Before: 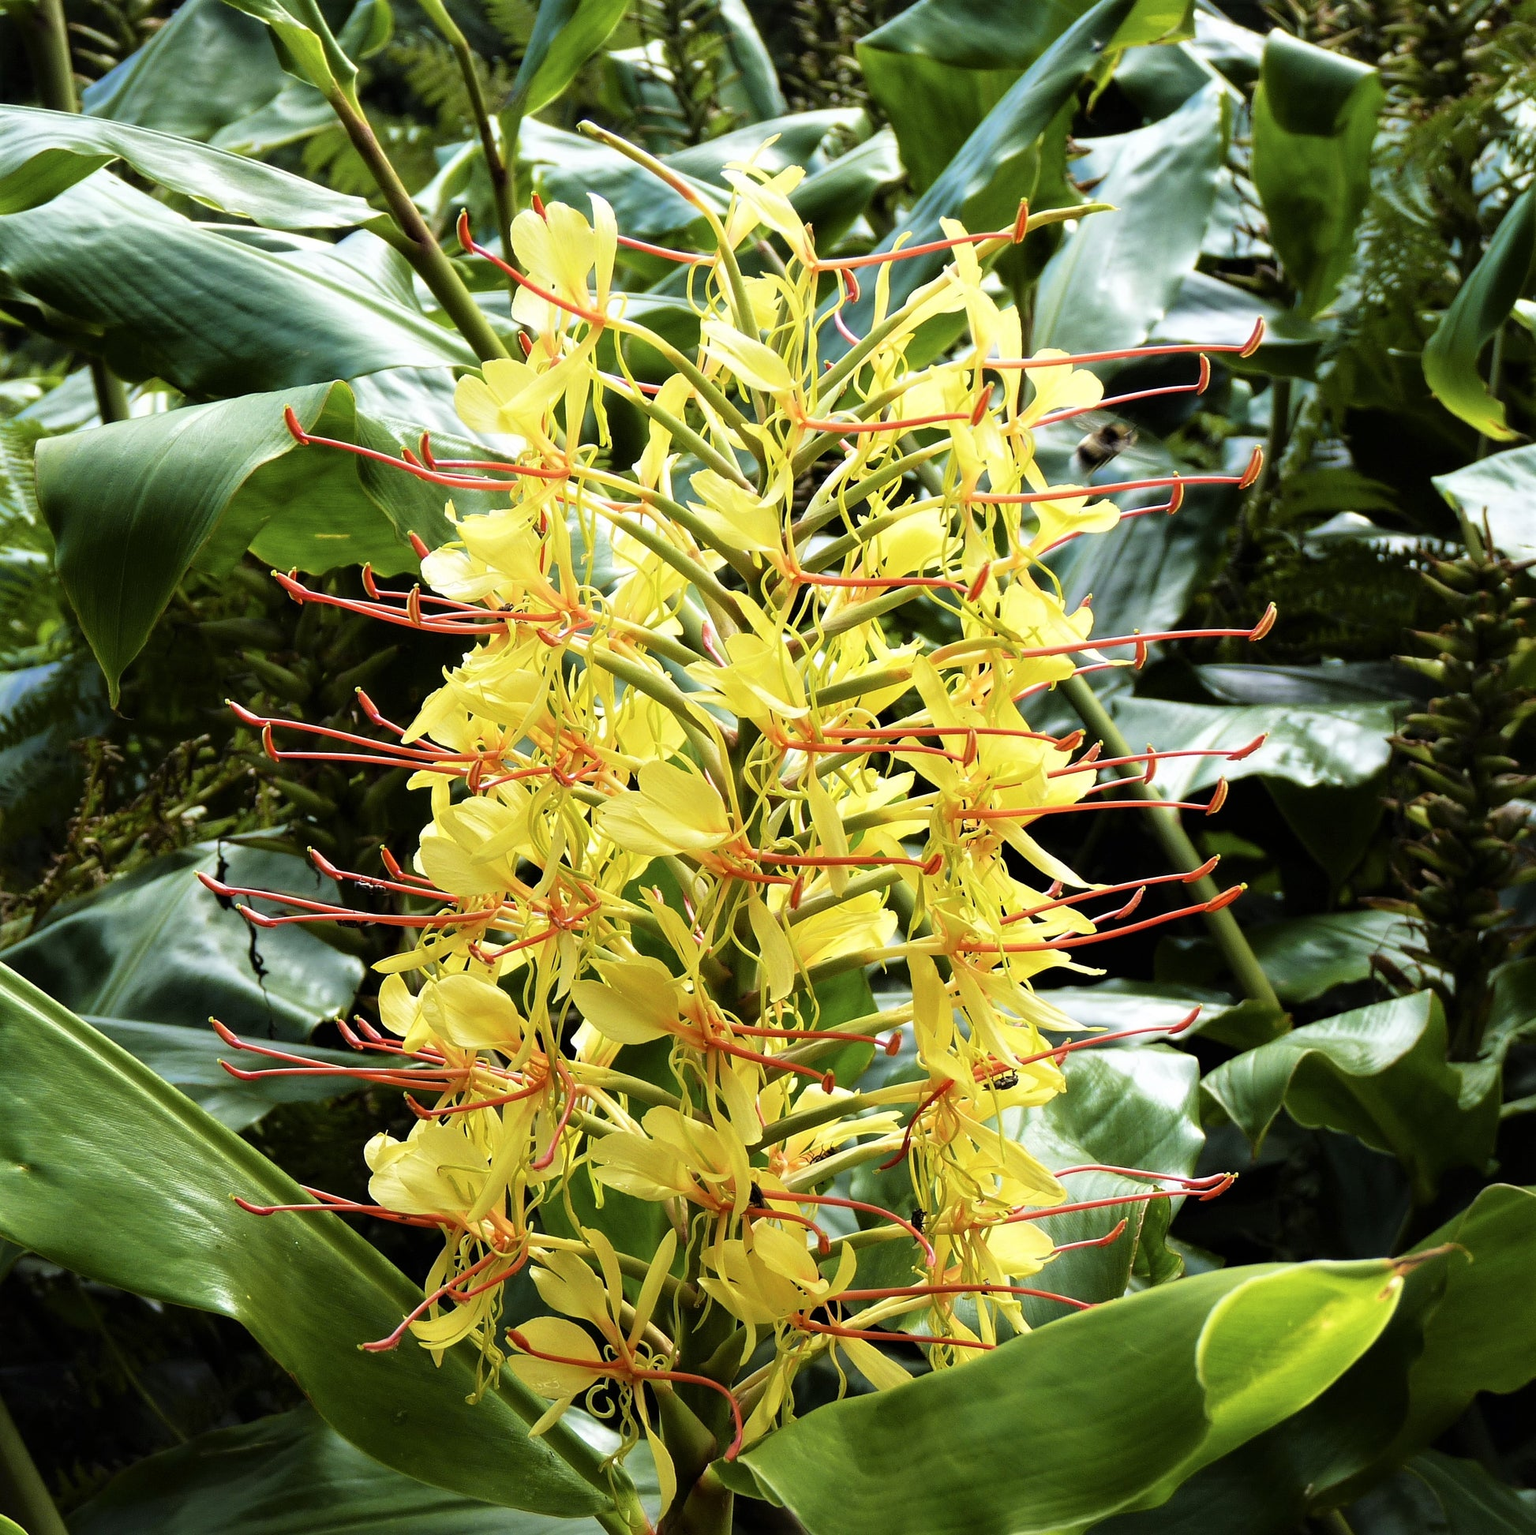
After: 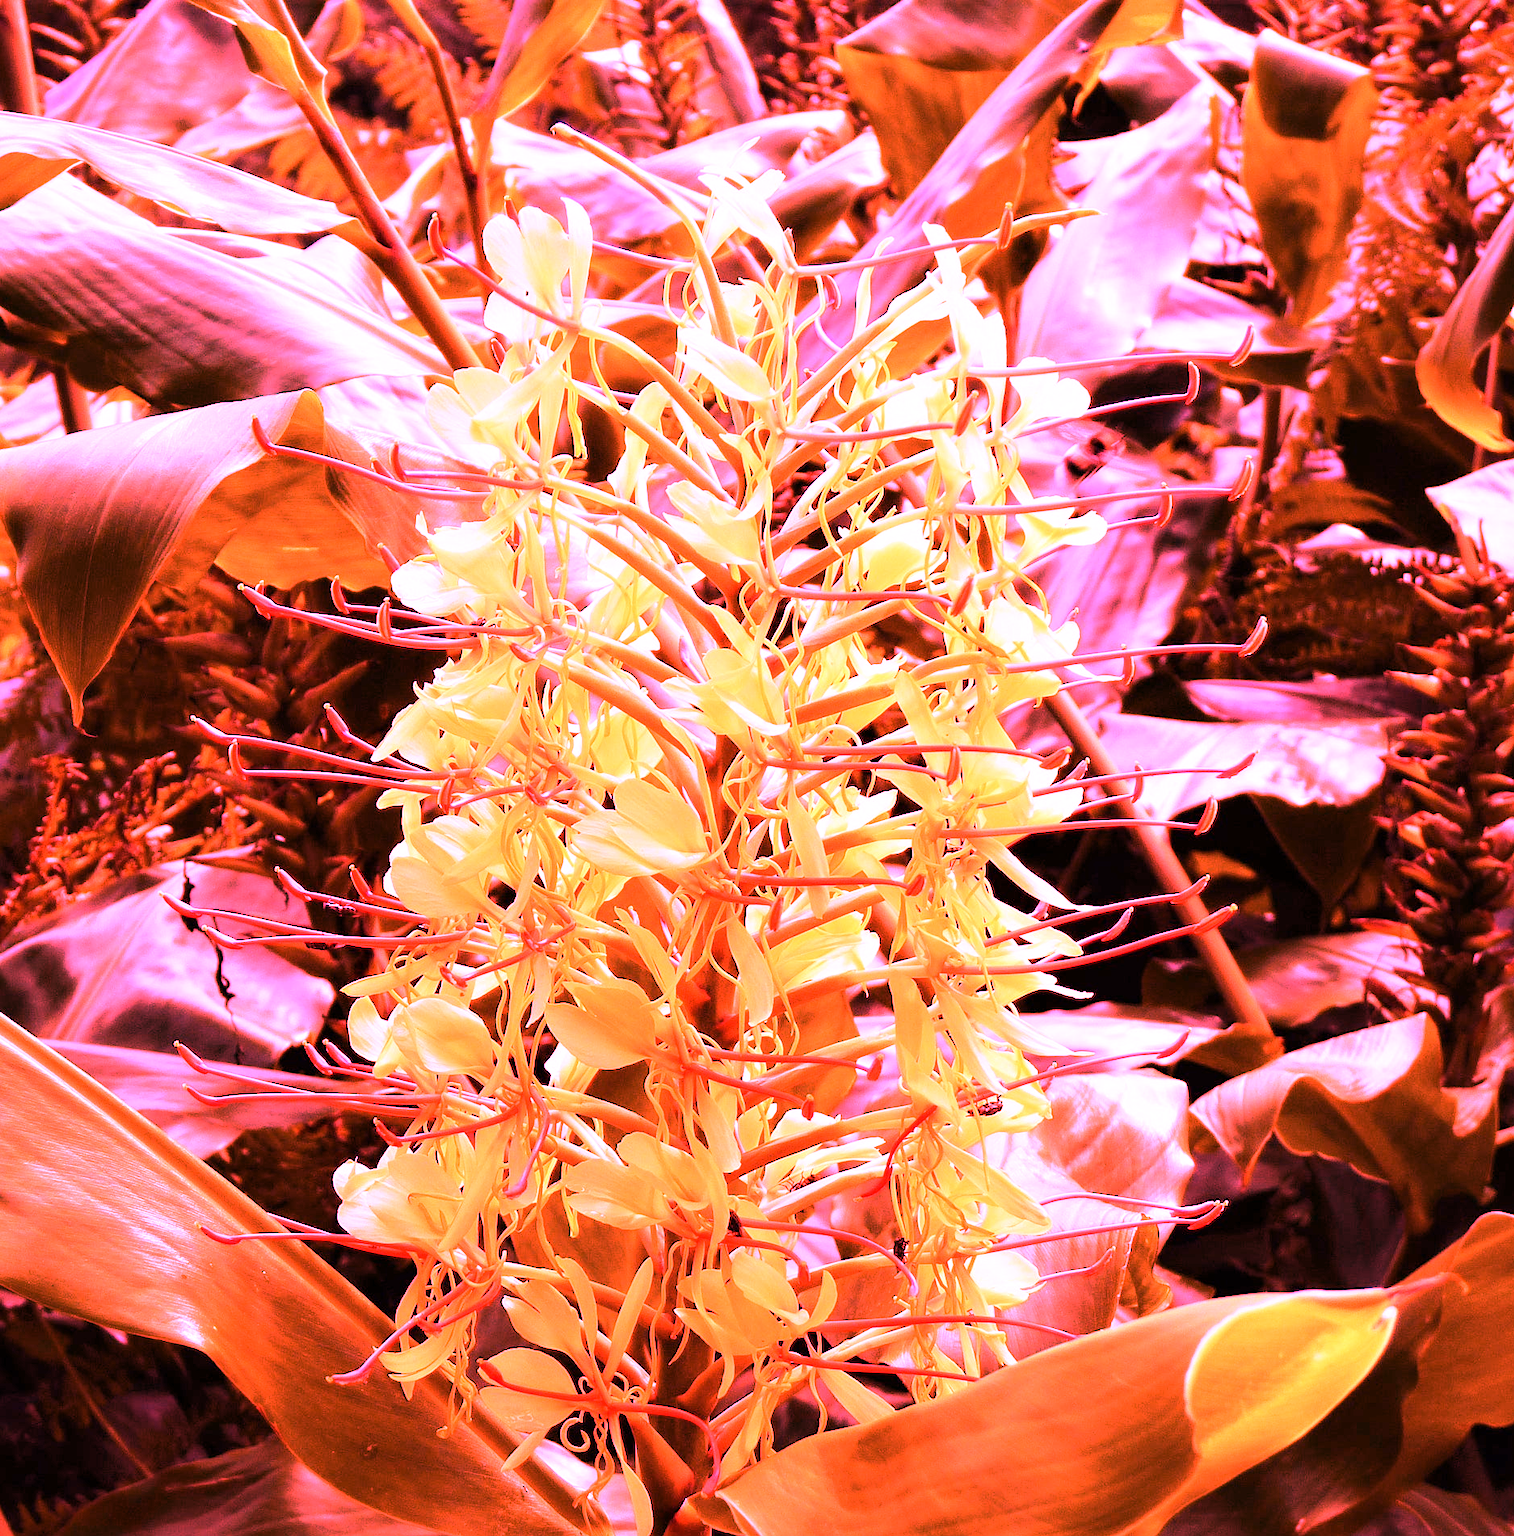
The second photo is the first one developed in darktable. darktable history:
crop and rotate: left 2.536%, right 1.107%, bottom 2.246%
white balance: red 4.26, blue 1.802
